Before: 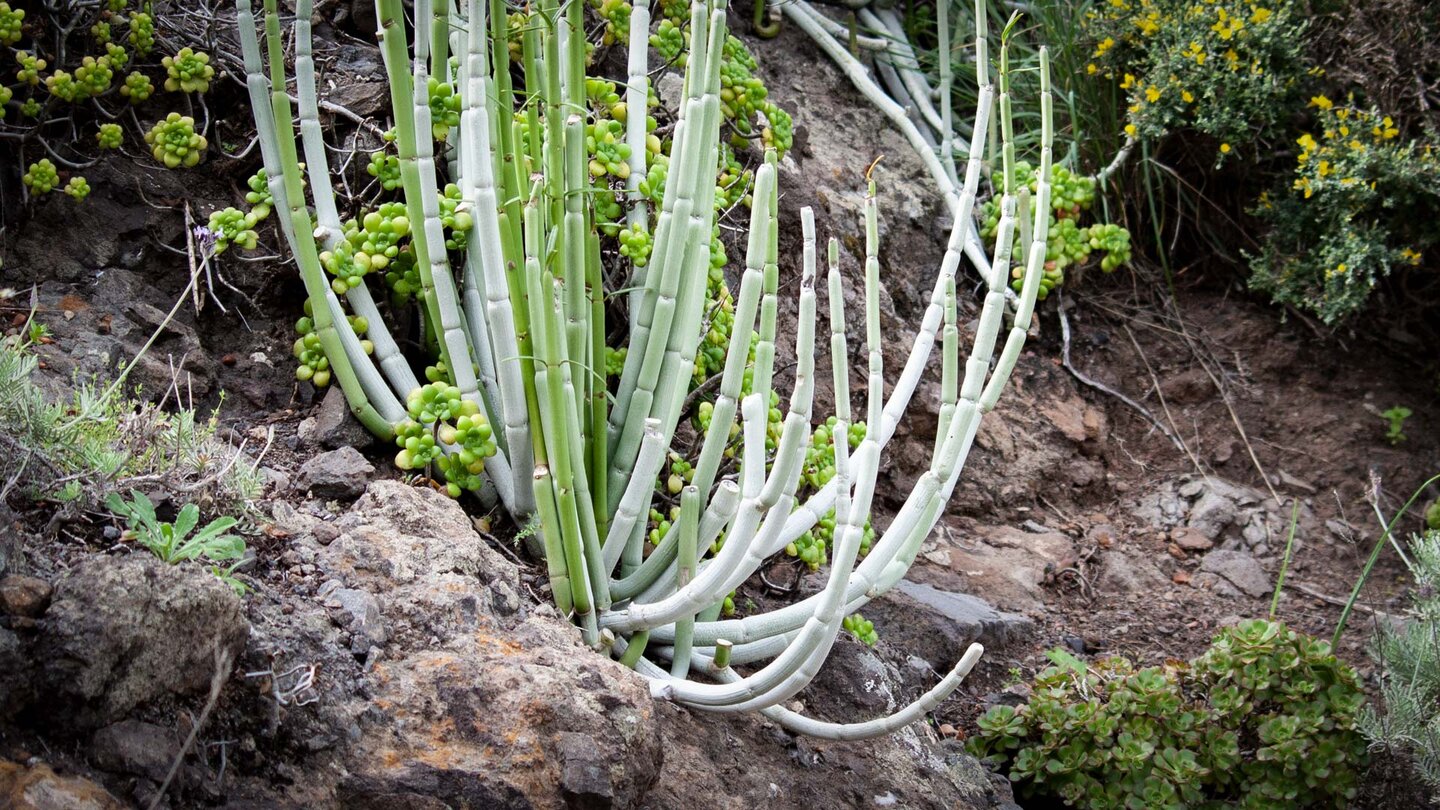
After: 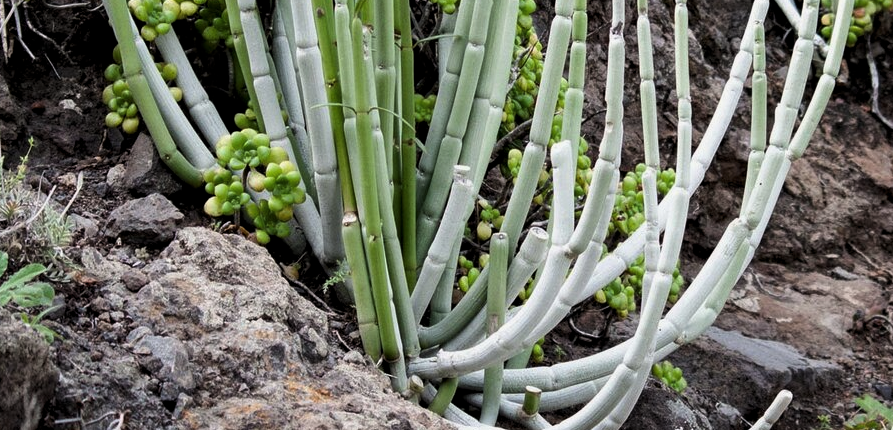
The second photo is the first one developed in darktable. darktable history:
crop: left 13.312%, top 31.28%, right 24.627%, bottom 15.582%
levels: levels [0.029, 0.545, 0.971]
exposure: black level correction 0.001, exposure -0.2 EV, compensate highlight preservation false
